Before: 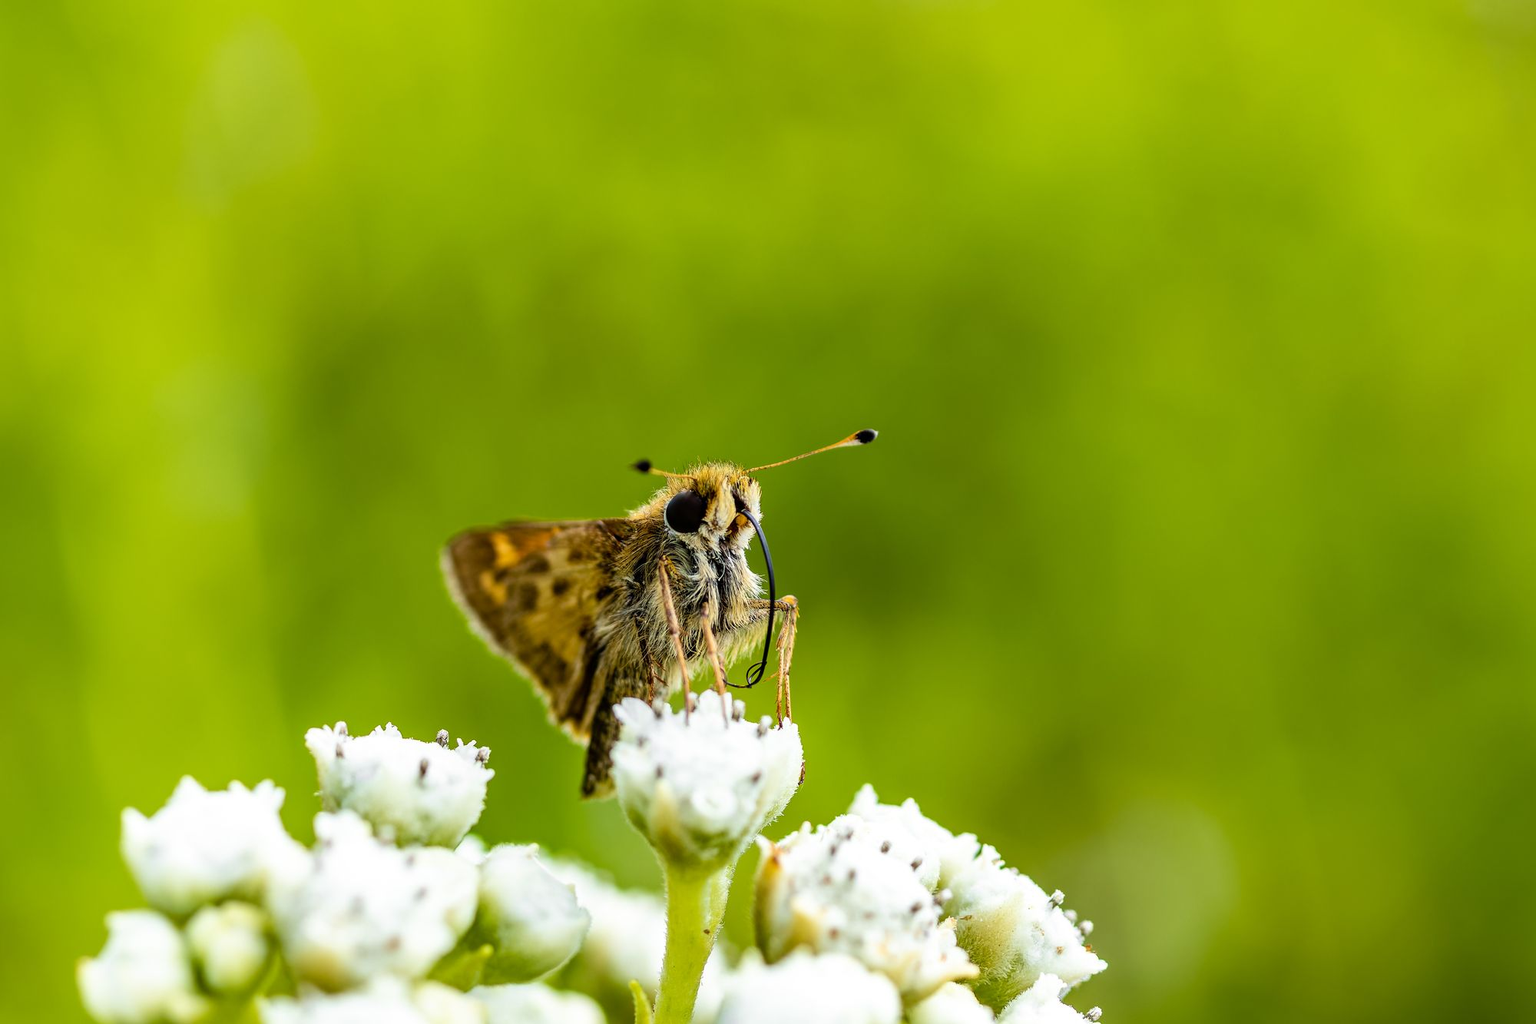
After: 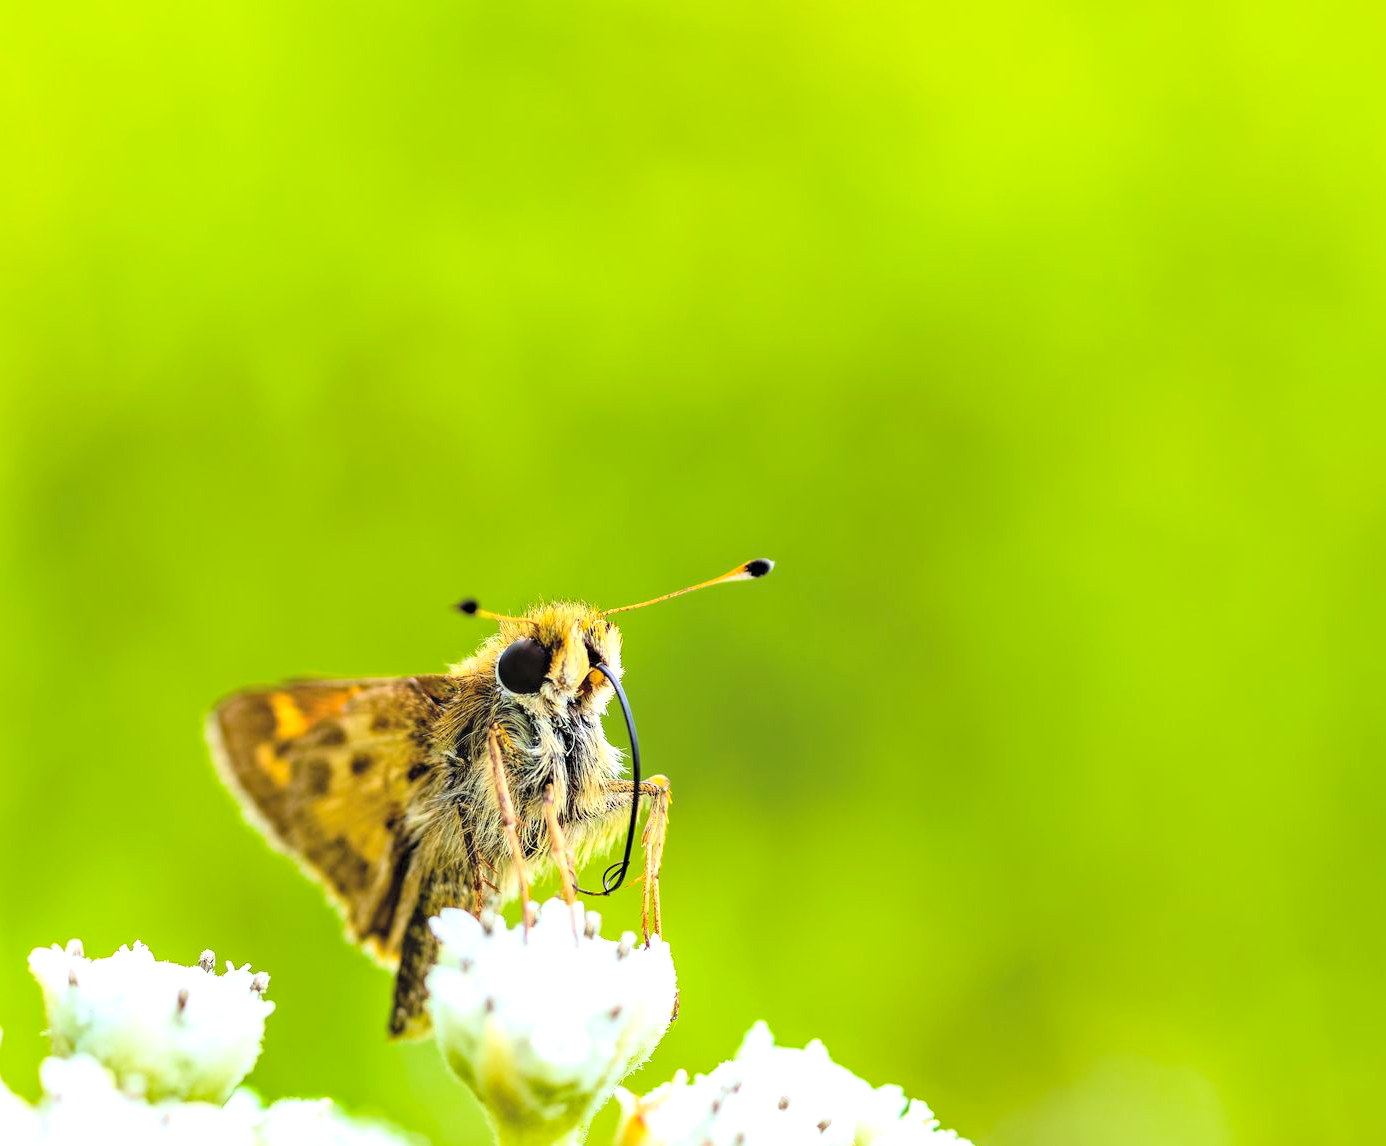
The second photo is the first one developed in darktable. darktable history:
crop: left 18.479%, right 12.2%, bottom 13.971%
exposure: black level correction 0, exposure 0.5 EV, compensate exposure bias true, compensate highlight preservation false
white balance: red 0.98, blue 1.034
contrast brightness saturation: contrast 0.1, brightness 0.3, saturation 0.14
haze removal: compatibility mode true, adaptive false
